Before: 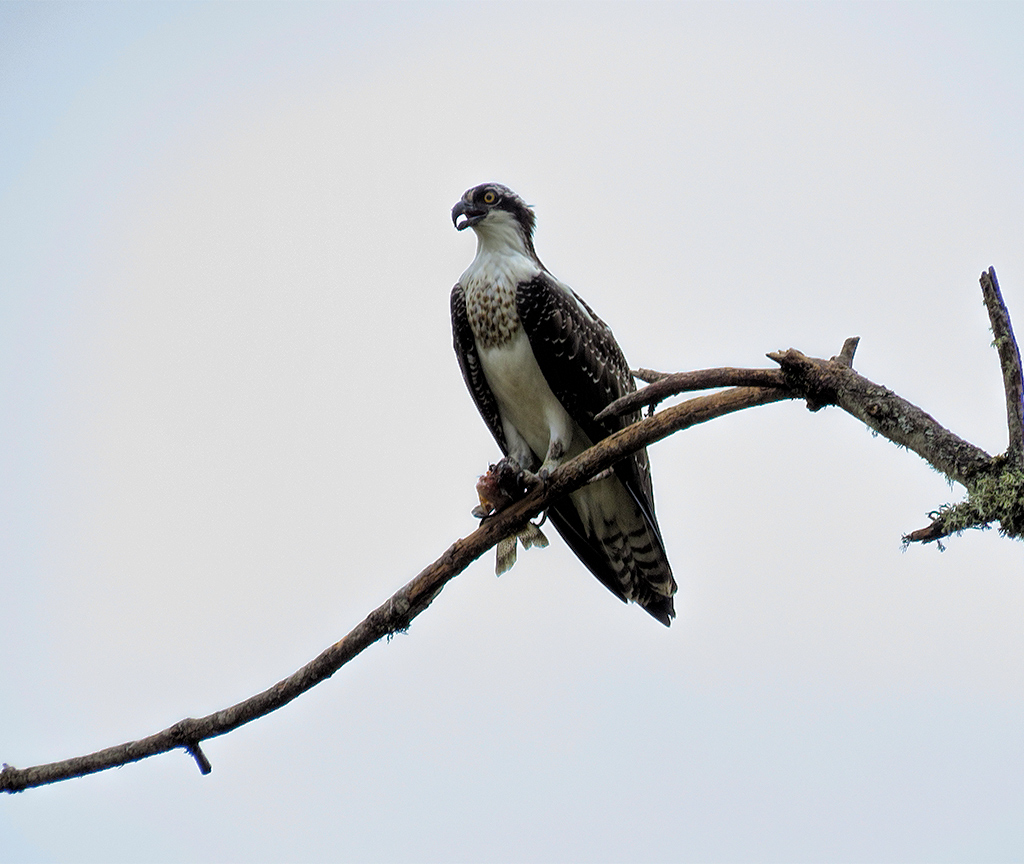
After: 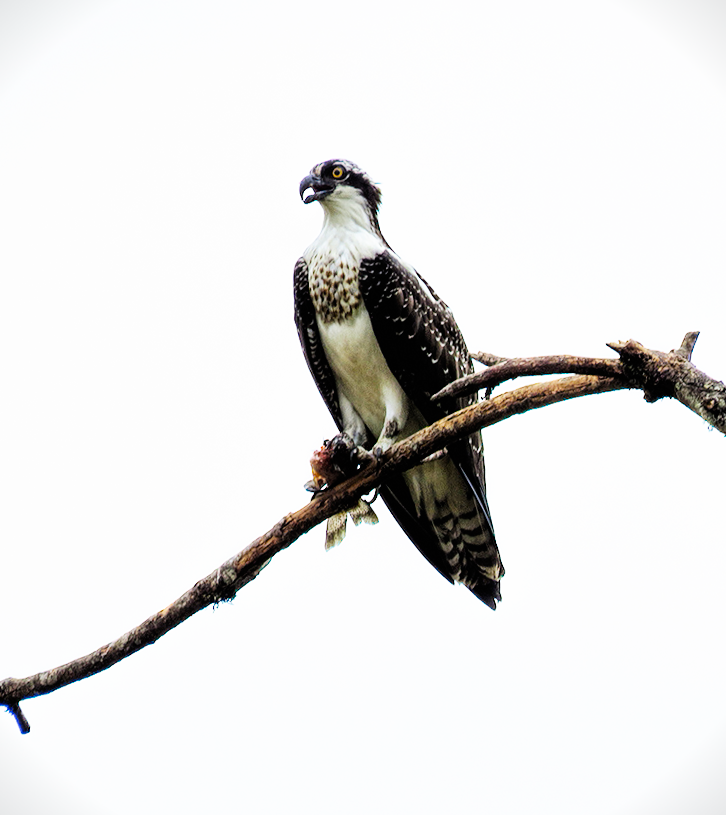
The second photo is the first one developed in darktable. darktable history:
base curve: curves: ch0 [(0, 0) (0.007, 0.004) (0.027, 0.03) (0.046, 0.07) (0.207, 0.54) (0.442, 0.872) (0.673, 0.972) (1, 1)], preserve colors none
crop and rotate: angle -2.94°, left 14.001%, top 0.019%, right 10.781%, bottom 0.036%
vignetting: fall-off start 116.15%, fall-off radius 57.97%, brightness -0.575, unbound false
